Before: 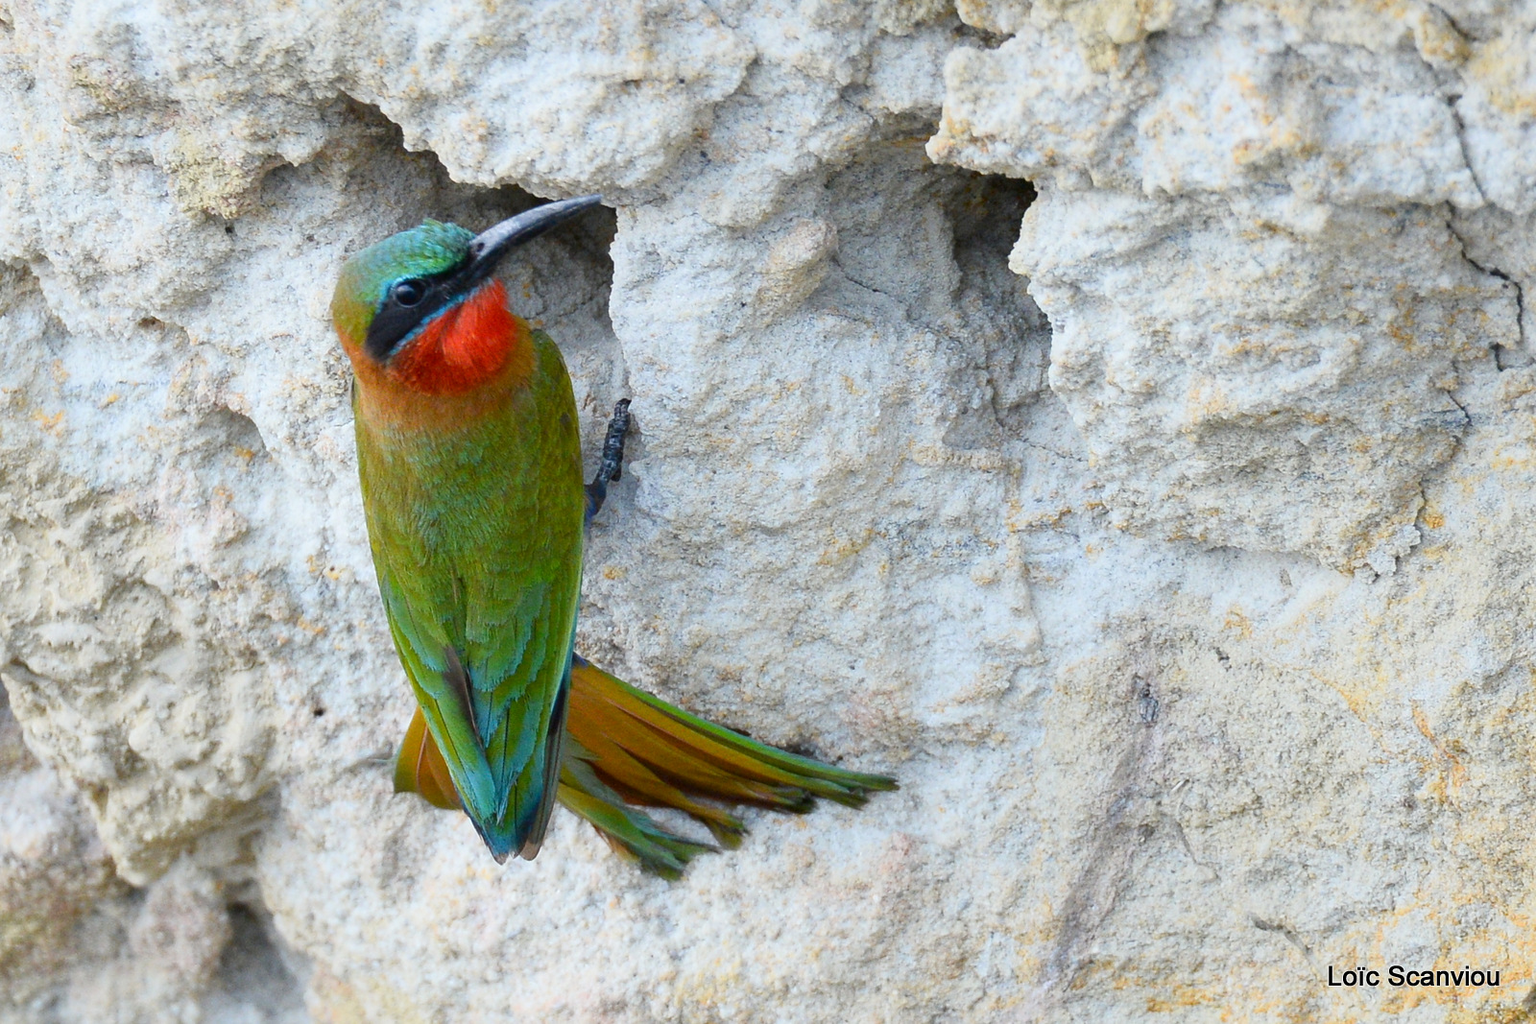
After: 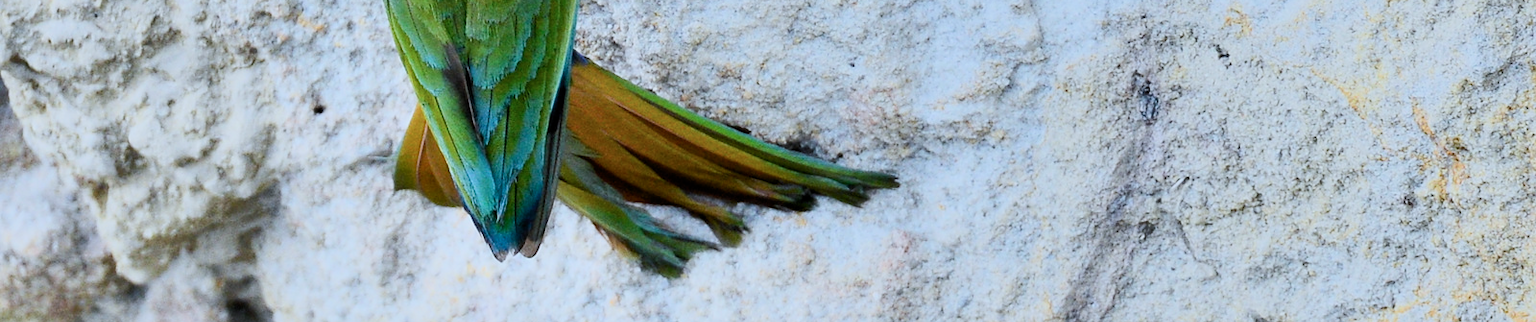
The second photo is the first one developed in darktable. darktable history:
filmic rgb: black relative exposure -7.6 EV, white relative exposure 4.64 EV, threshold 2.98 EV, target black luminance 0%, hardness 3.56, latitude 50.35%, contrast 1.041, highlights saturation mix 9.23%, shadows ↔ highlights balance -0.152%, enable highlight reconstruction true
shadows and highlights: soften with gaussian
contrast brightness saturation: contrast 0.24, brightness 0.09
crop and rotate: top 58.939%, bottom 9.492%
color calibration: x 0.367, y 0.375, temperature 4355.01 K
